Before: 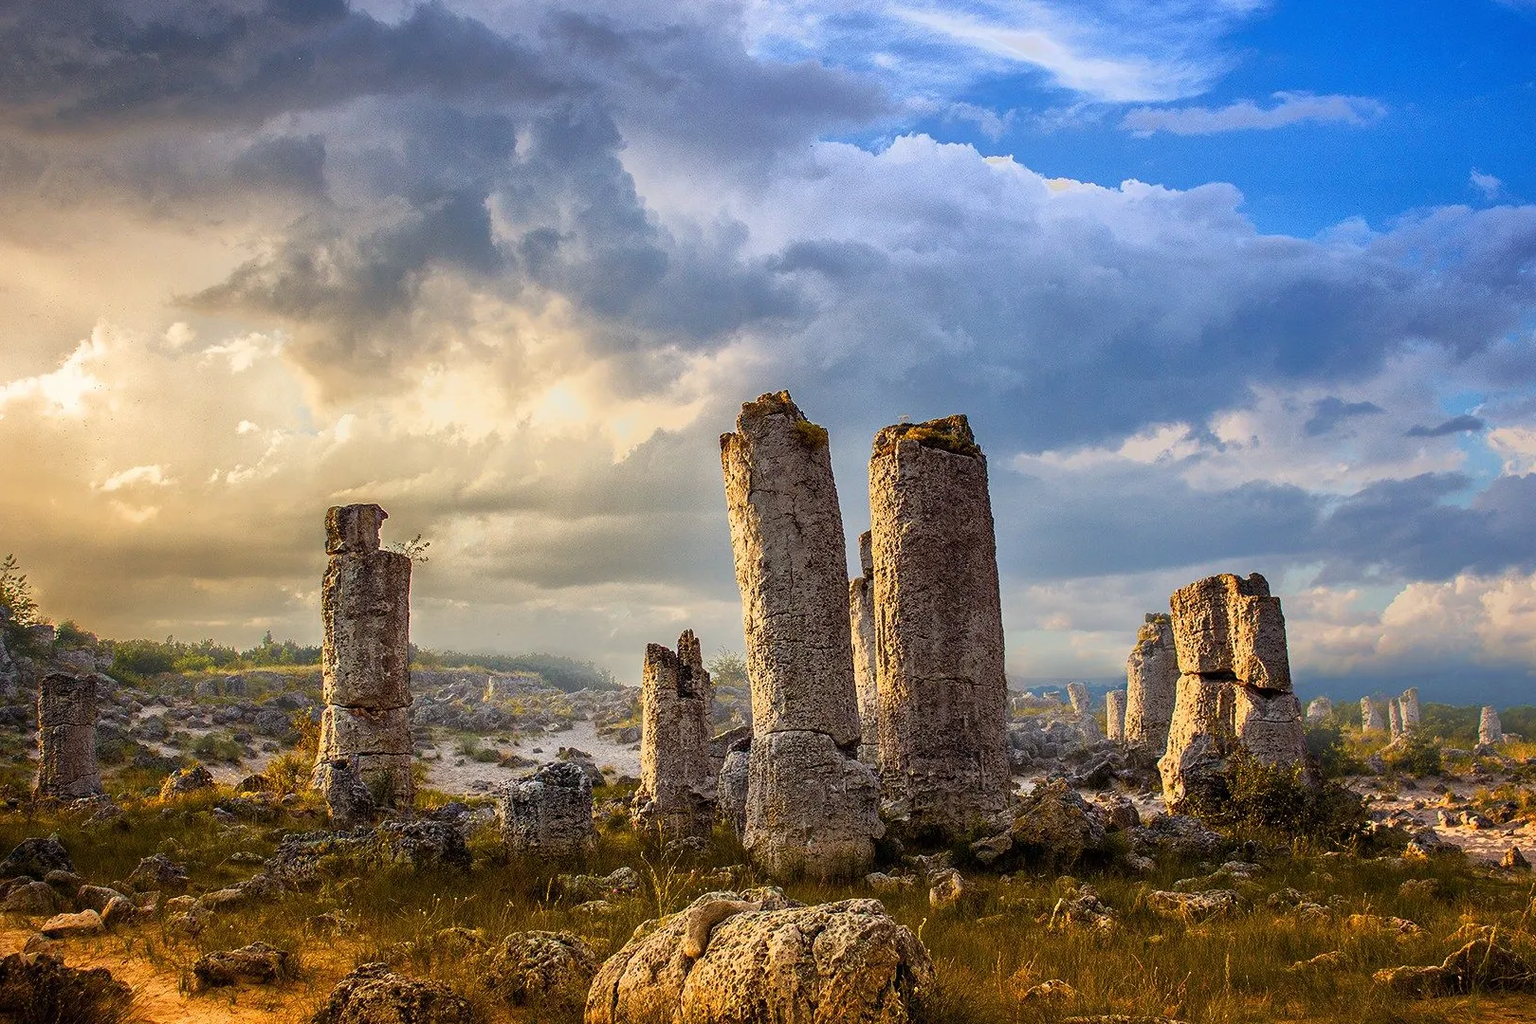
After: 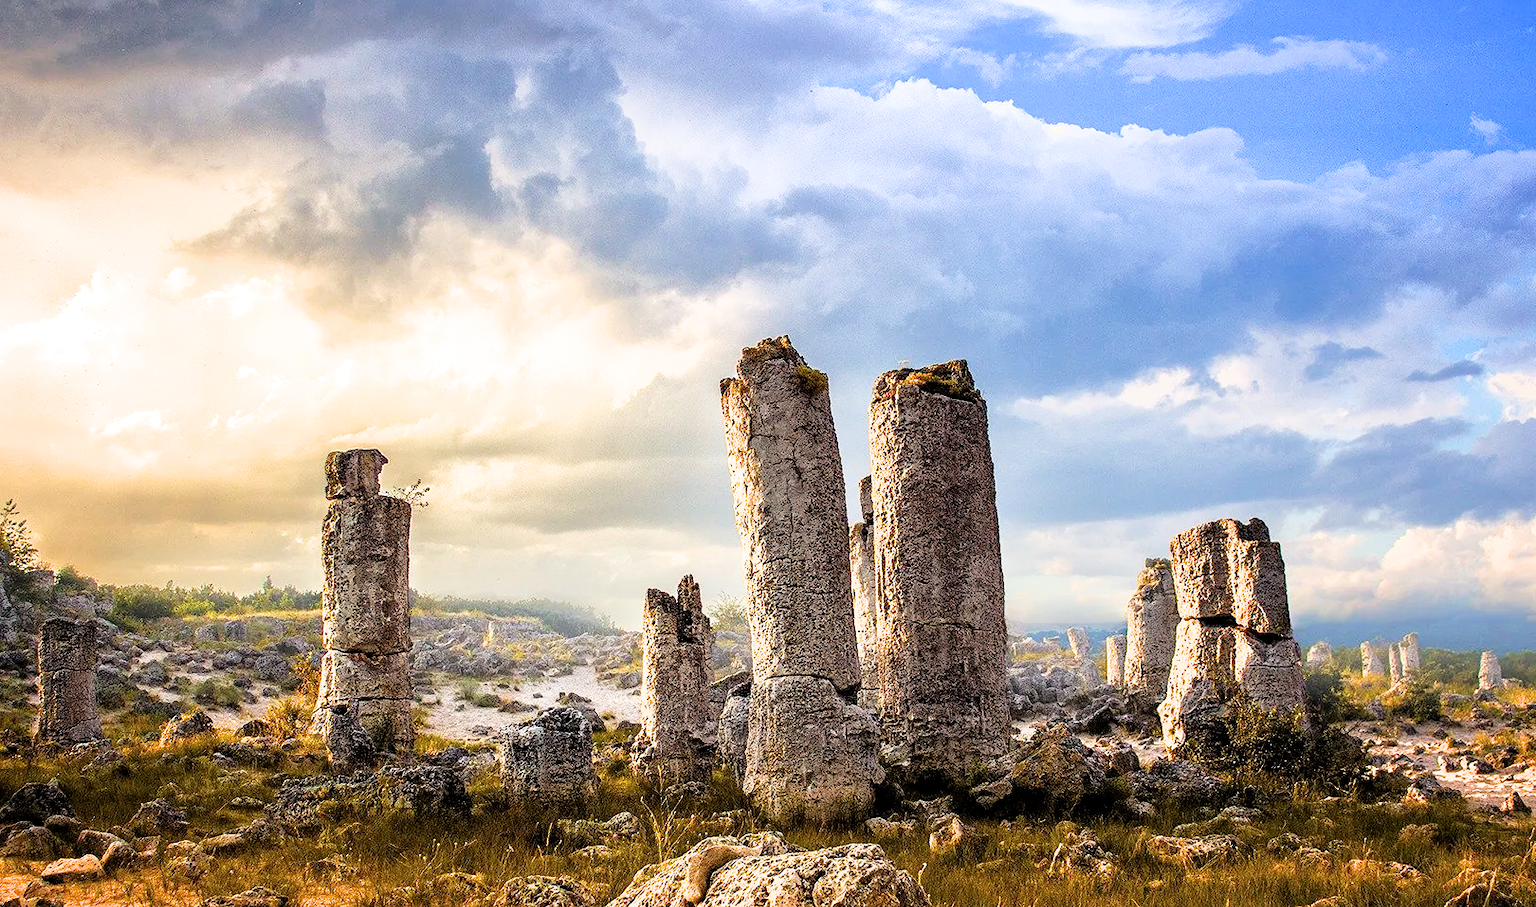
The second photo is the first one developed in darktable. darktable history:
crop and rotate: top 5.536%, bottom 5.8%
exposure: black level correction 0, exposure 1.011 EV, compensate exposure bias true, compensate highlight preservation false
filmic rgb: black relative exposure -5.15 EV, white relative exposure 3.18 EV, hardness 3.42, contrast 1.193, highlights saturation mix -29.57%
